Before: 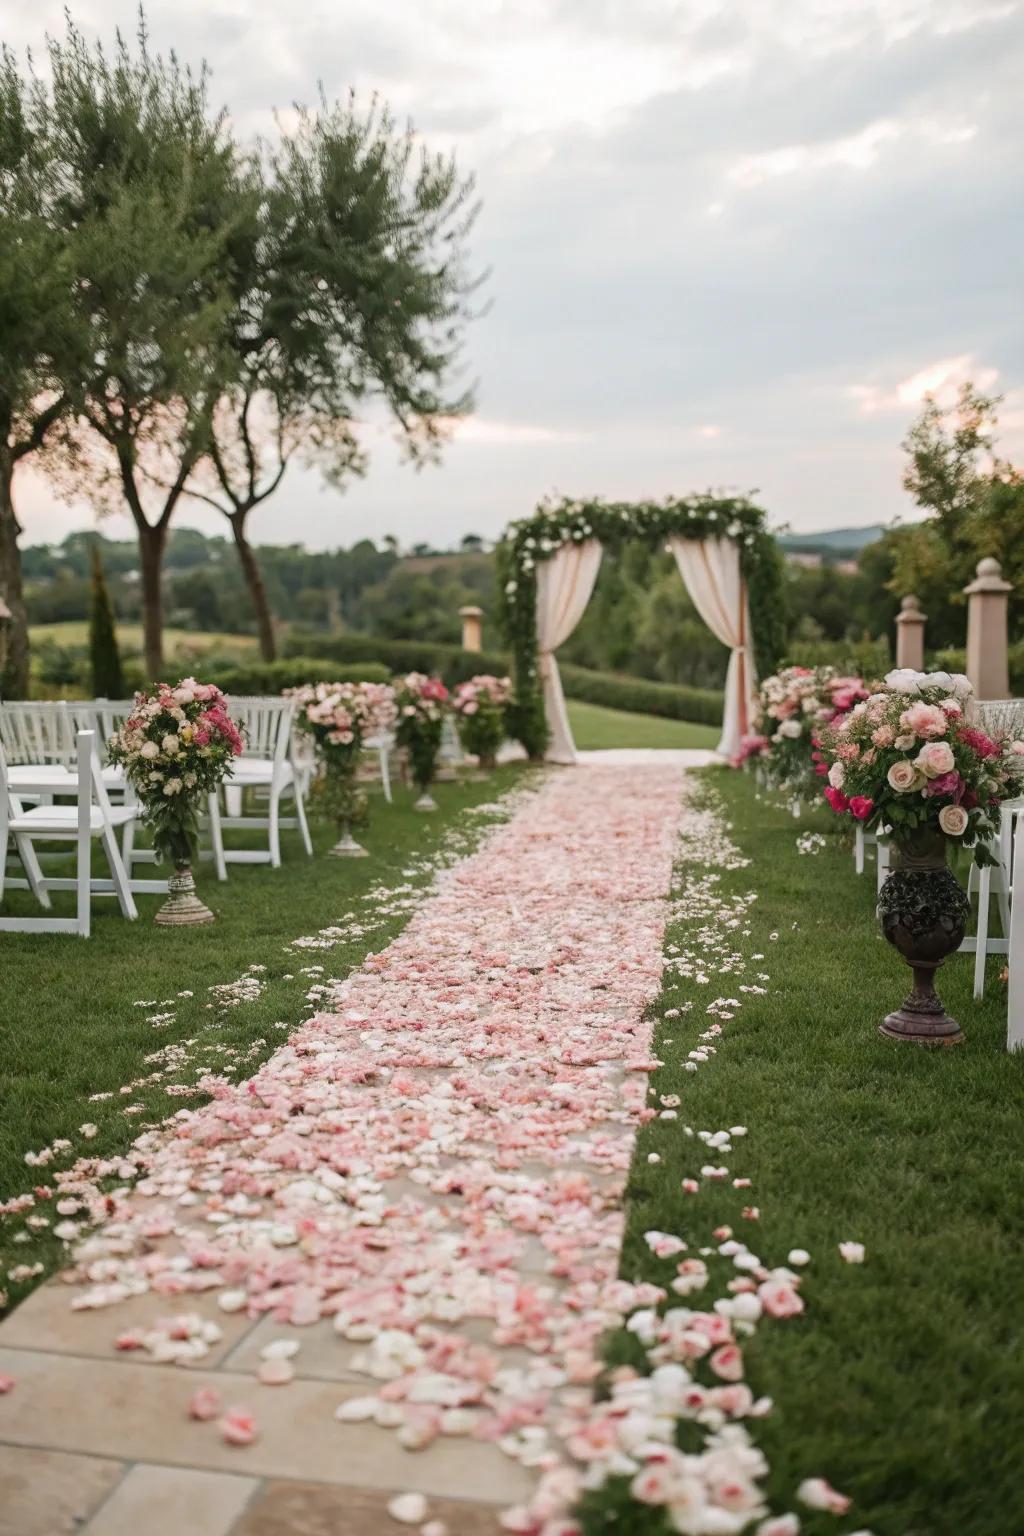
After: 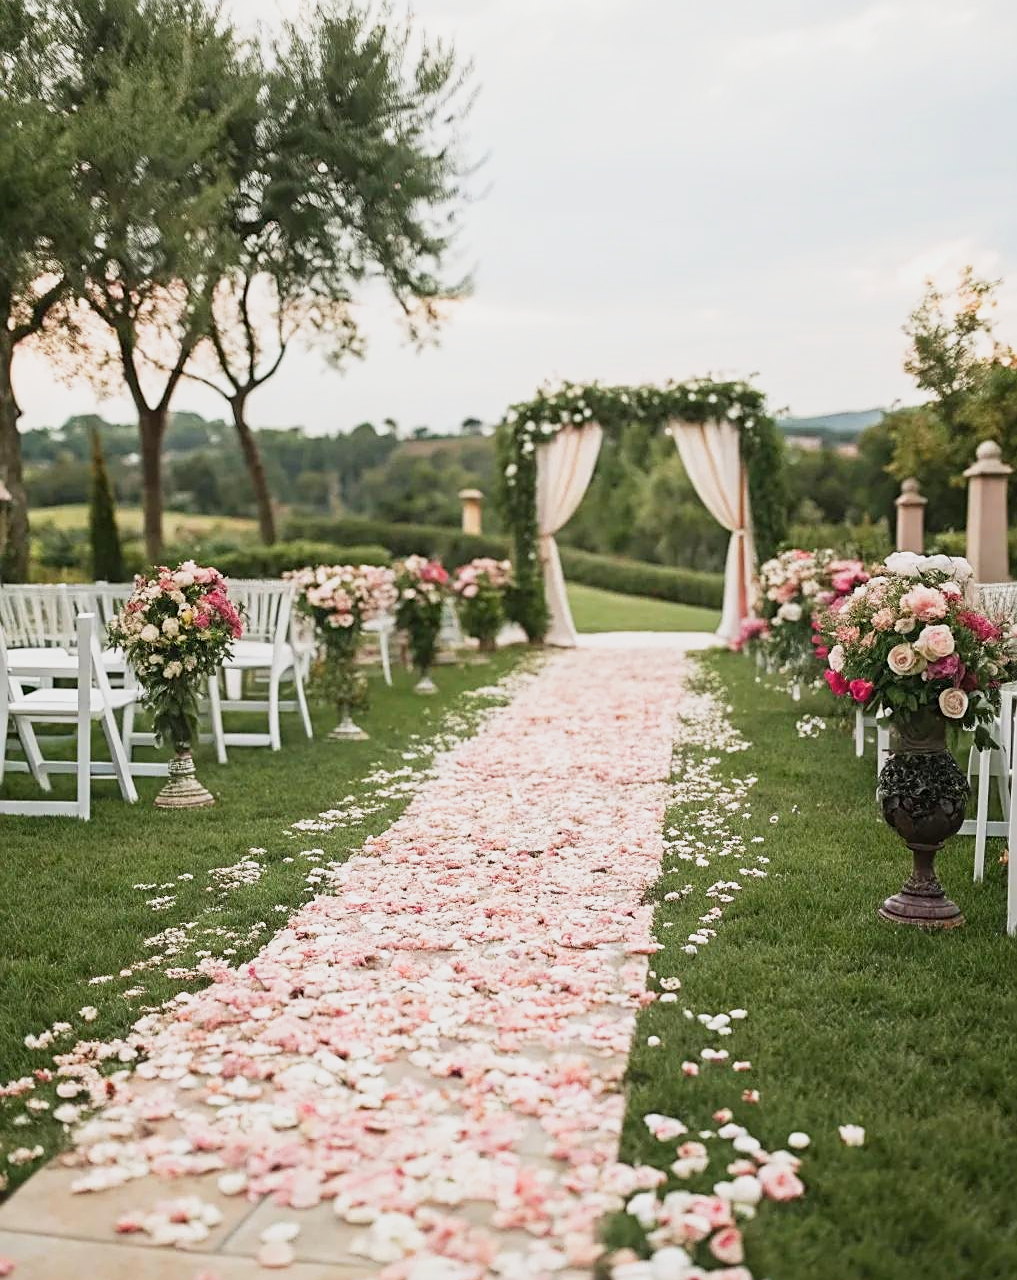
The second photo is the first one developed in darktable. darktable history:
sharpen: on, module defaults
crop: top 7.625%, bottom 8.027%
base curve: curves: ch0 [(0, 0) (0.088, 0.125) (0.176, 0.251) (0.354, 0.501) (0.613, 0.749) (1, 0.877)], preserve colors none
